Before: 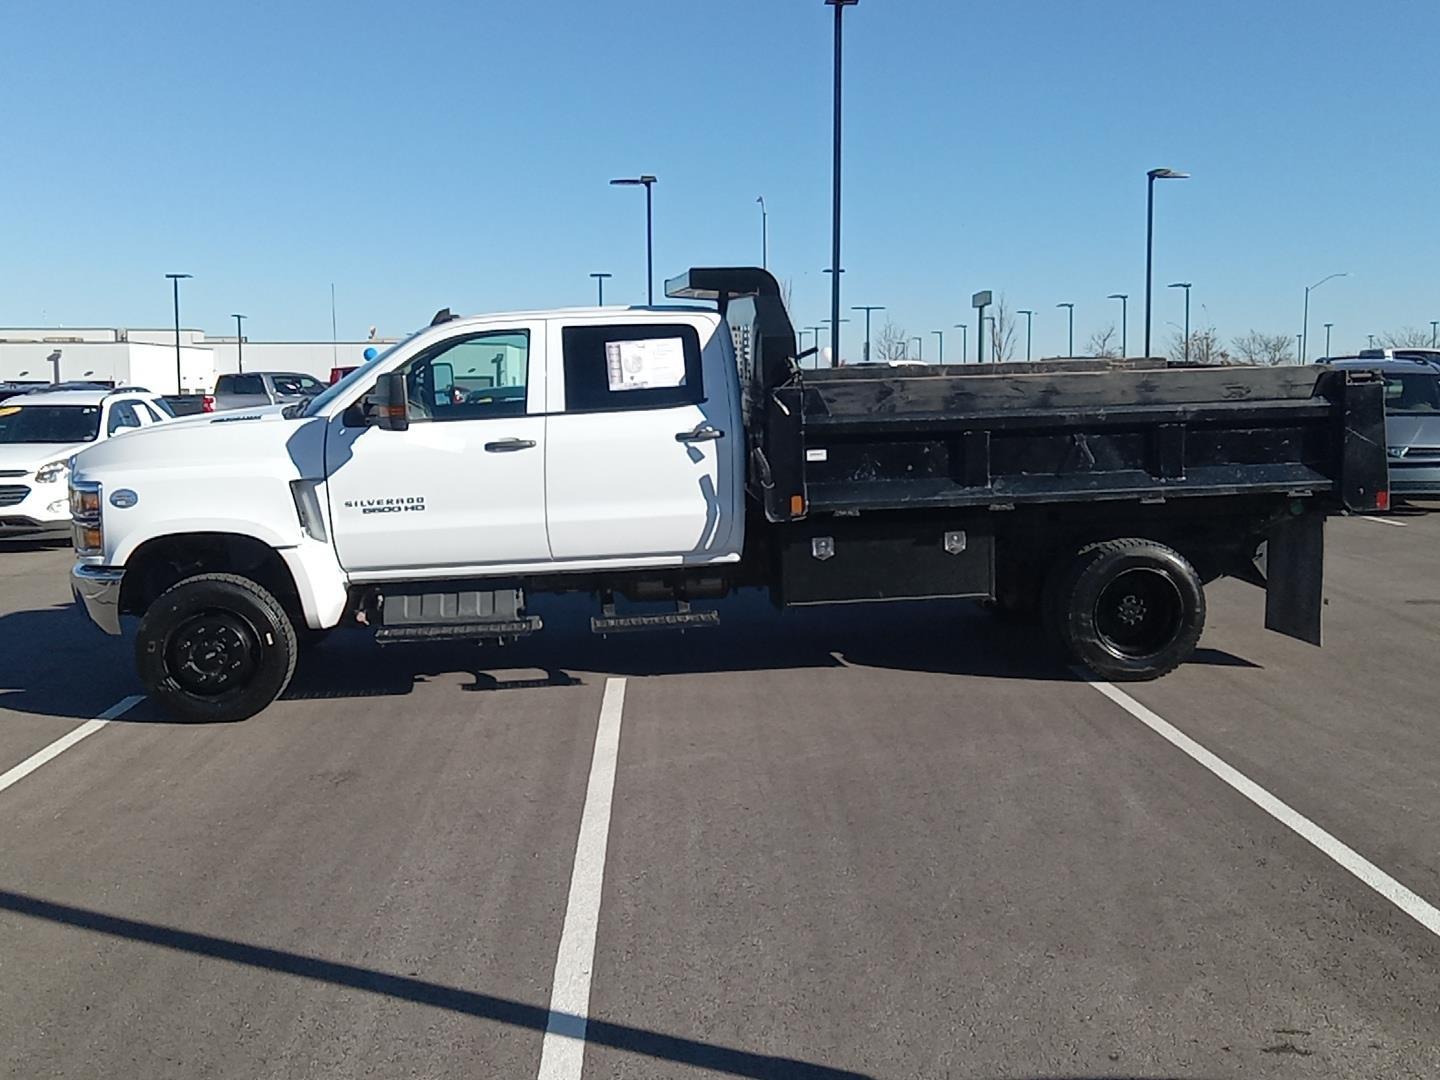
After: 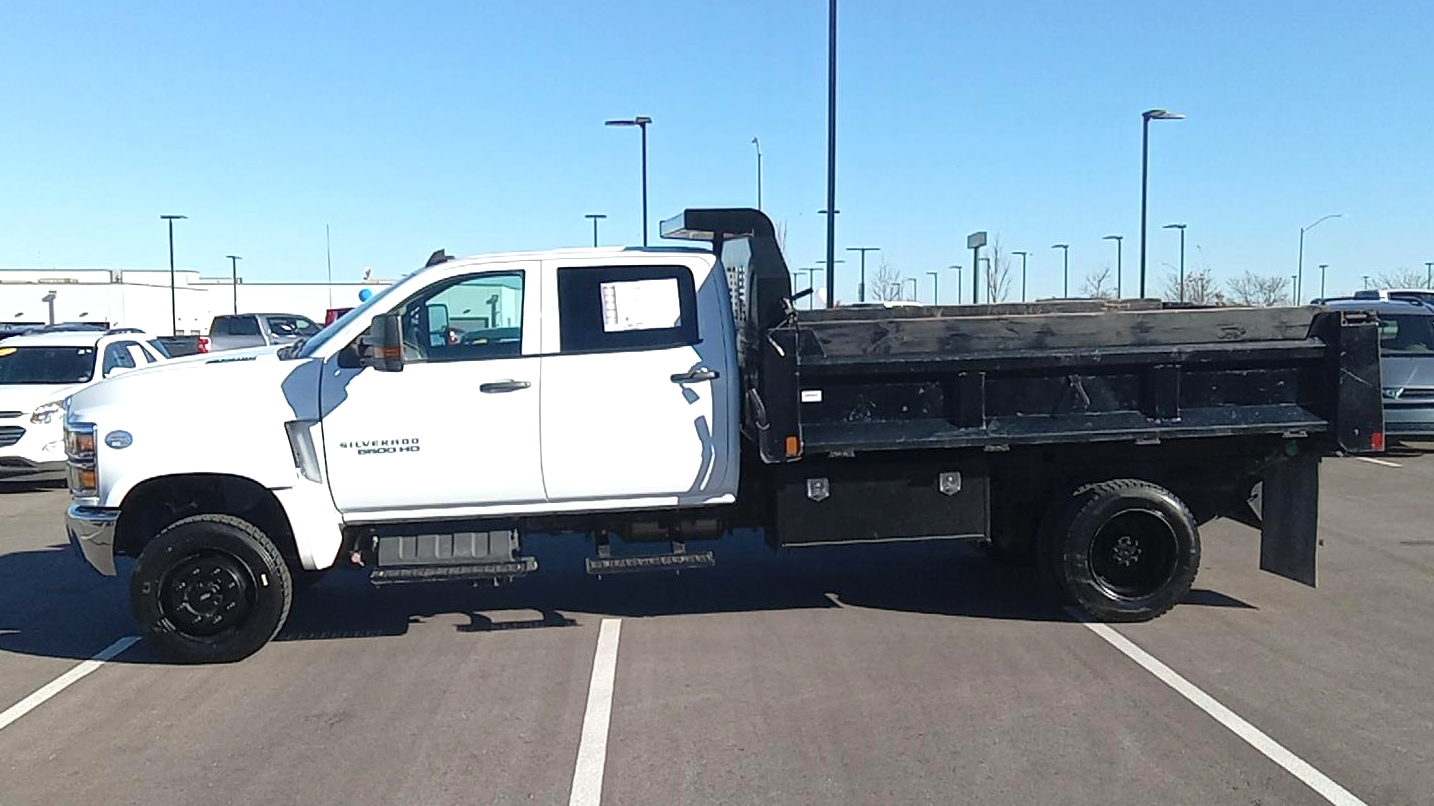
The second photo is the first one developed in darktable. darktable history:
color correction: saturation 0.98
crop: left 0.387%, top 5.469%, bottom 19.809%
contrast equalizer: y [[0.439, 0.44, 0.442, 0.457, 0.493, 0.498], [0.5 ×6], [0.5 ×6], [0 ×6], [0 ×6]], mix 0.59
exposure: black level correction 0.001, exposure 0.5 EV, compensate exposure bias true, compensate highlight preservation false
